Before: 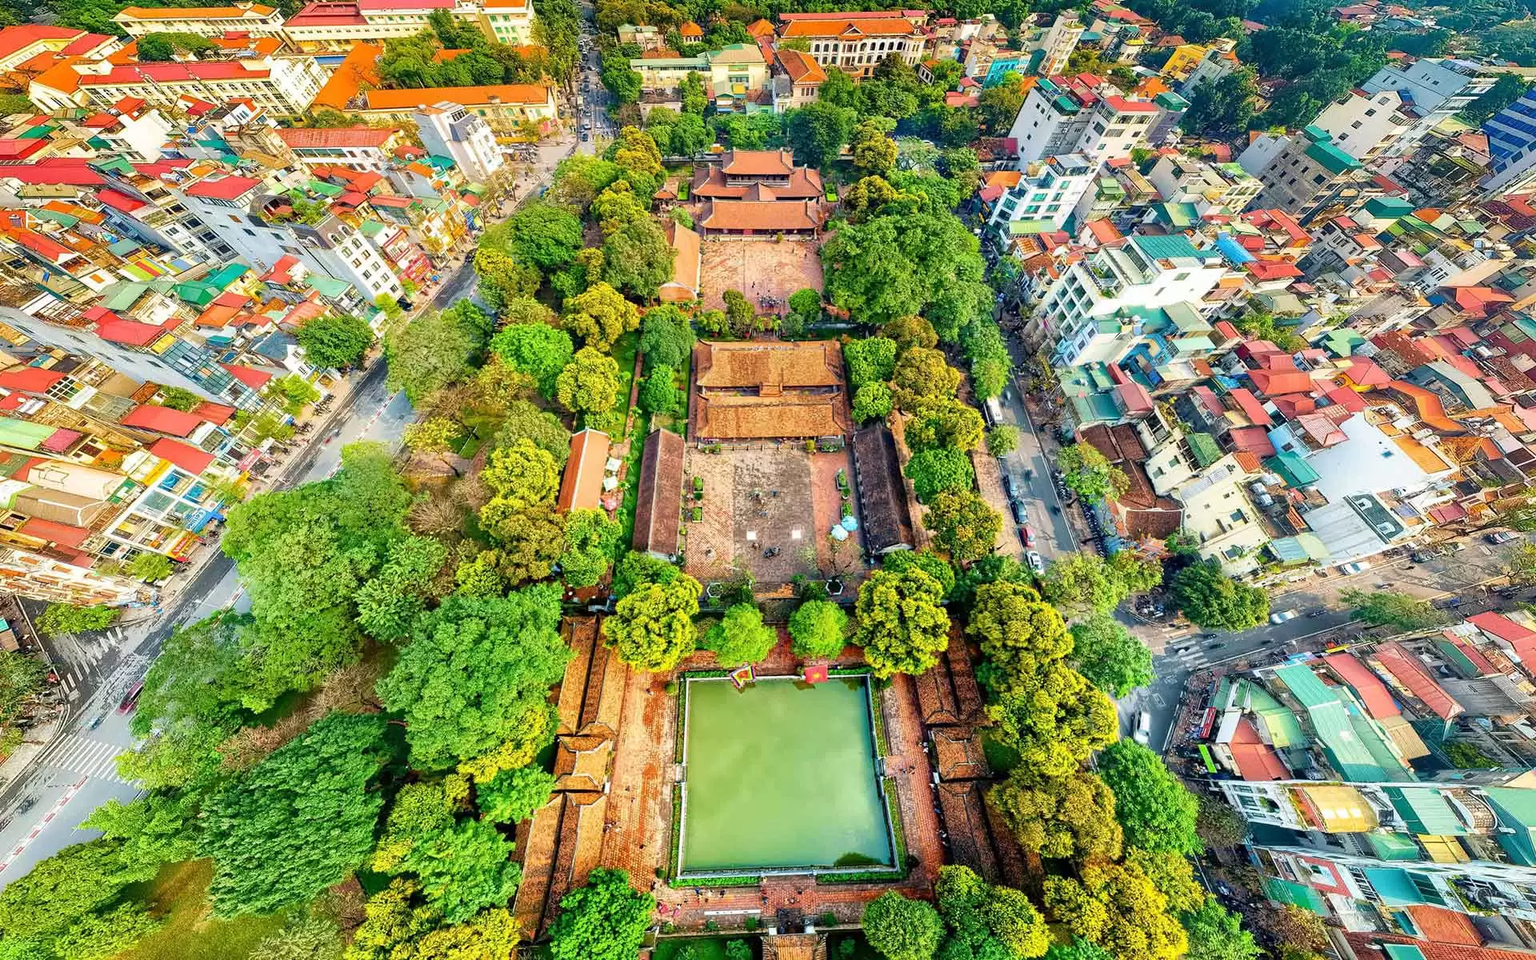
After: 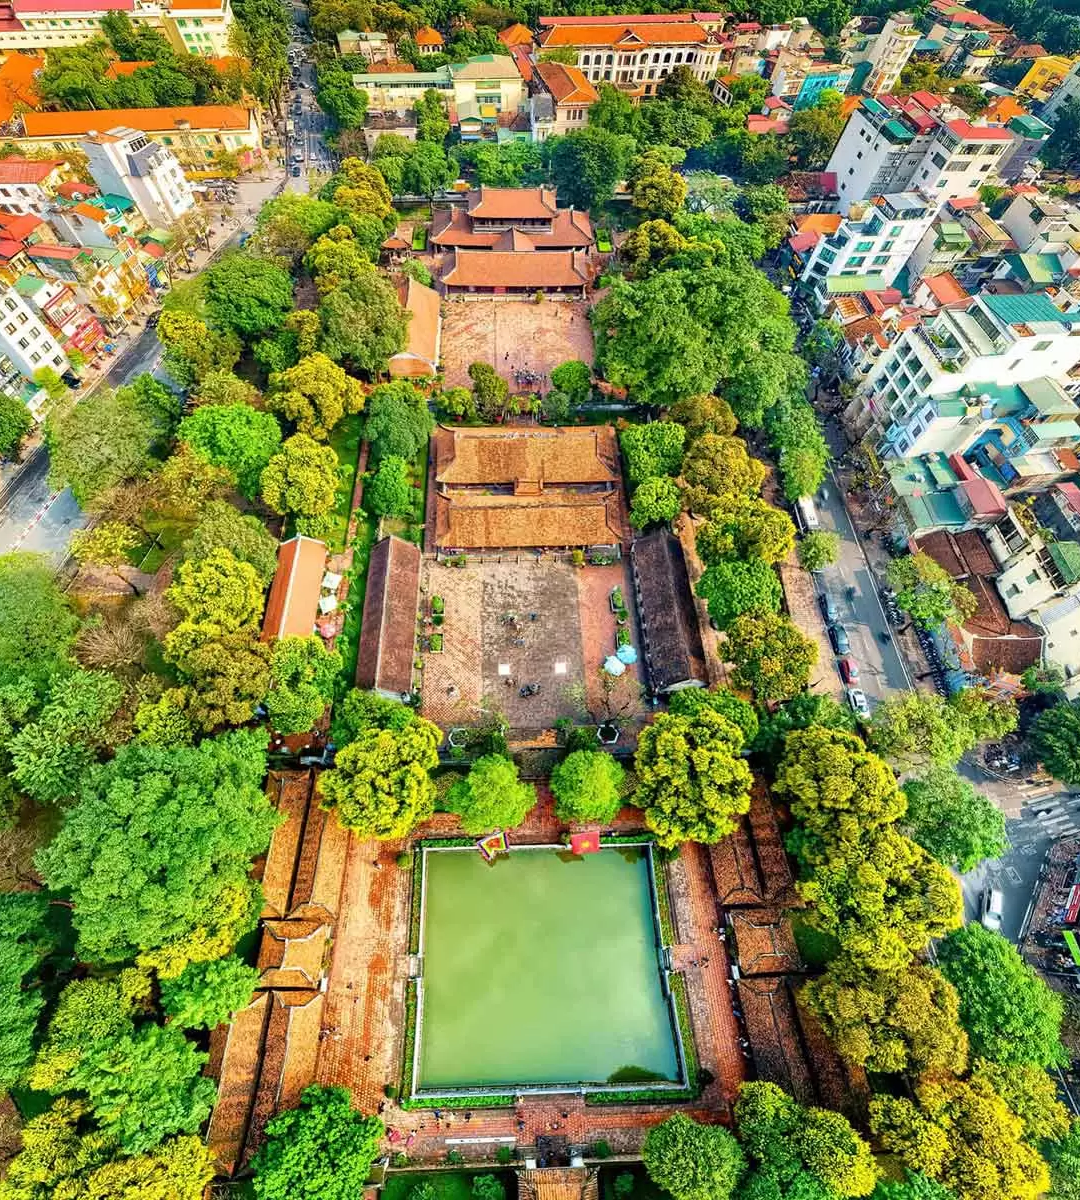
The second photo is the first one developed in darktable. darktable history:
crop and rotate: left 22.678%, right 21.042%
